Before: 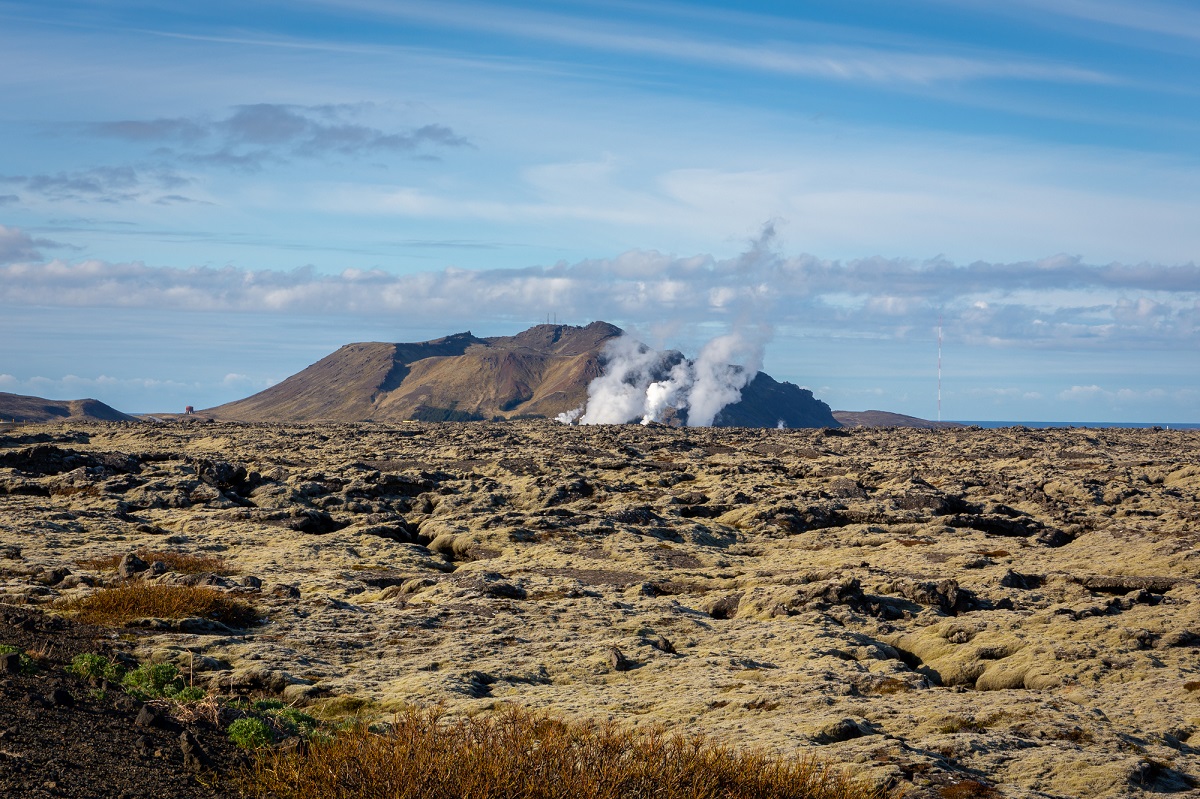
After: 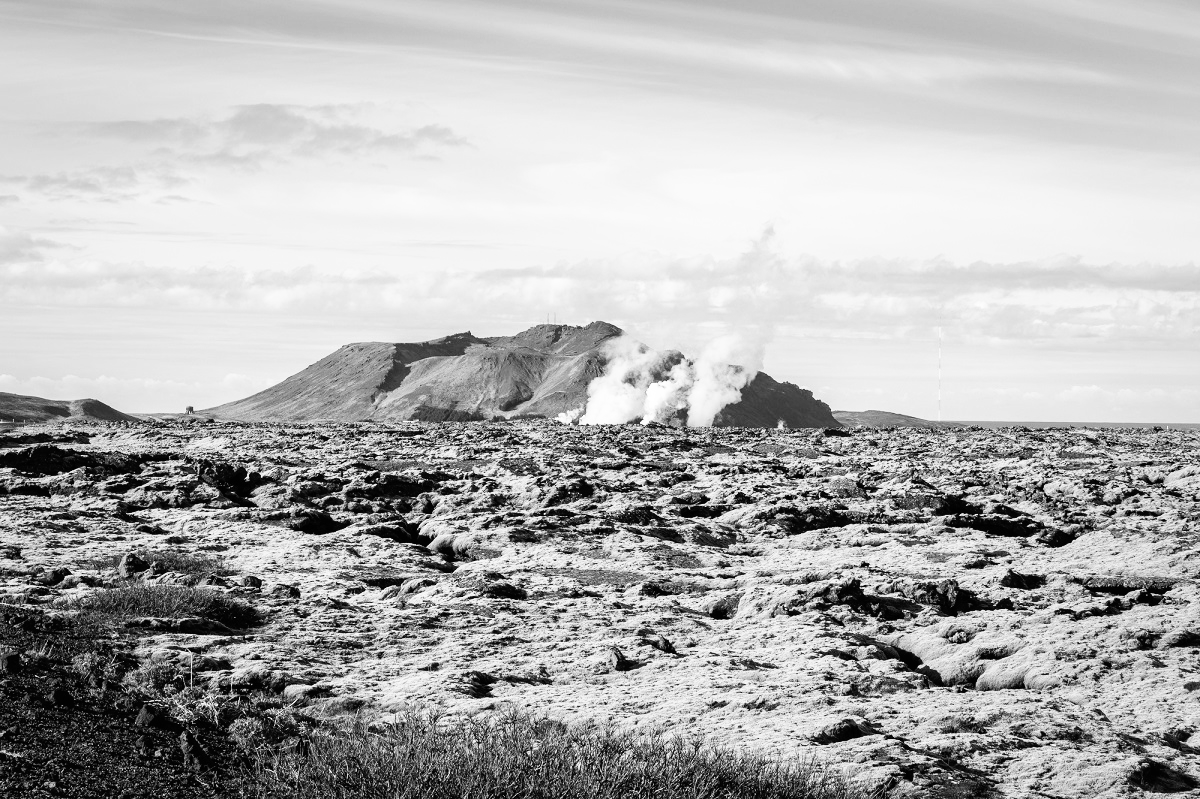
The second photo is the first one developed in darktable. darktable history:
shadows and highlights: shadows 25, highlights -25
monochrome: on, module defaults
base curve: curves: ch0 [(0, 0) (0.007, 0.004) (0.027, 0.03) (0.046, 0.07) (0.207, 0.54) (0.442, 0.872) (0.673, 0.972) (1, 1)], preserve colors none
